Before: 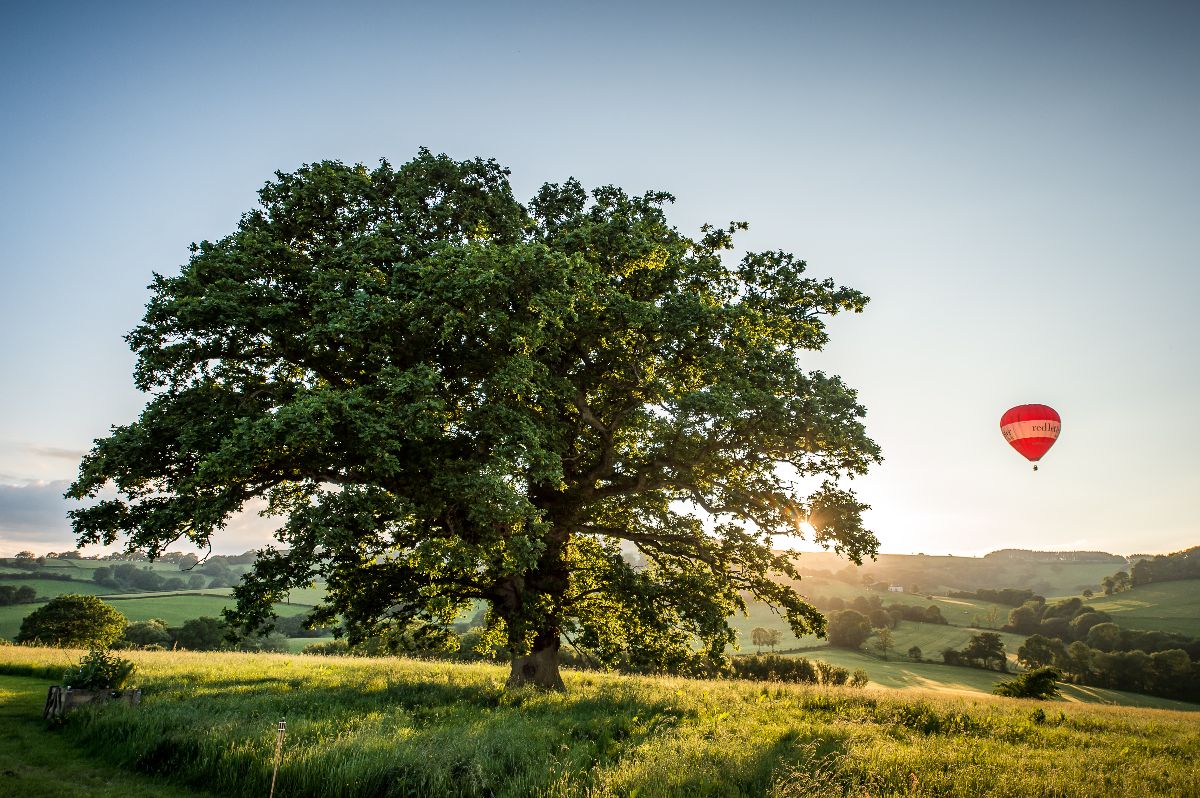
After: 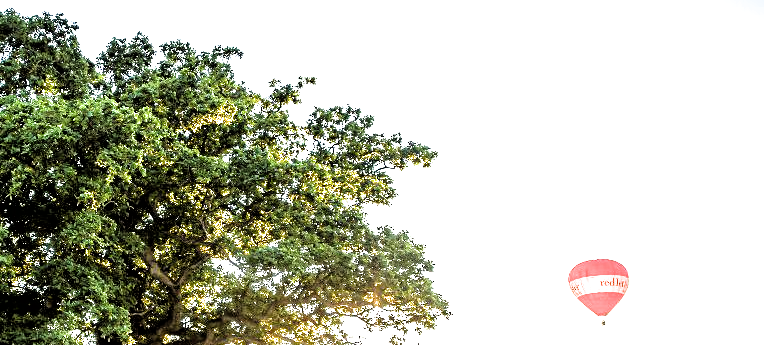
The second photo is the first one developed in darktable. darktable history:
exposure: black level correction 0, exposure 0.5 EV, compensate exposure bias true, compensate highlight preservation false
filmic rgb: black relative exposure -3.72 EV, white relative exposure 2.77 EV, dynamic range scaling -5.32%, hardness 3.03
crop: left 36.005%, top 18.293%, right 0.31%, bottom 38.444%
